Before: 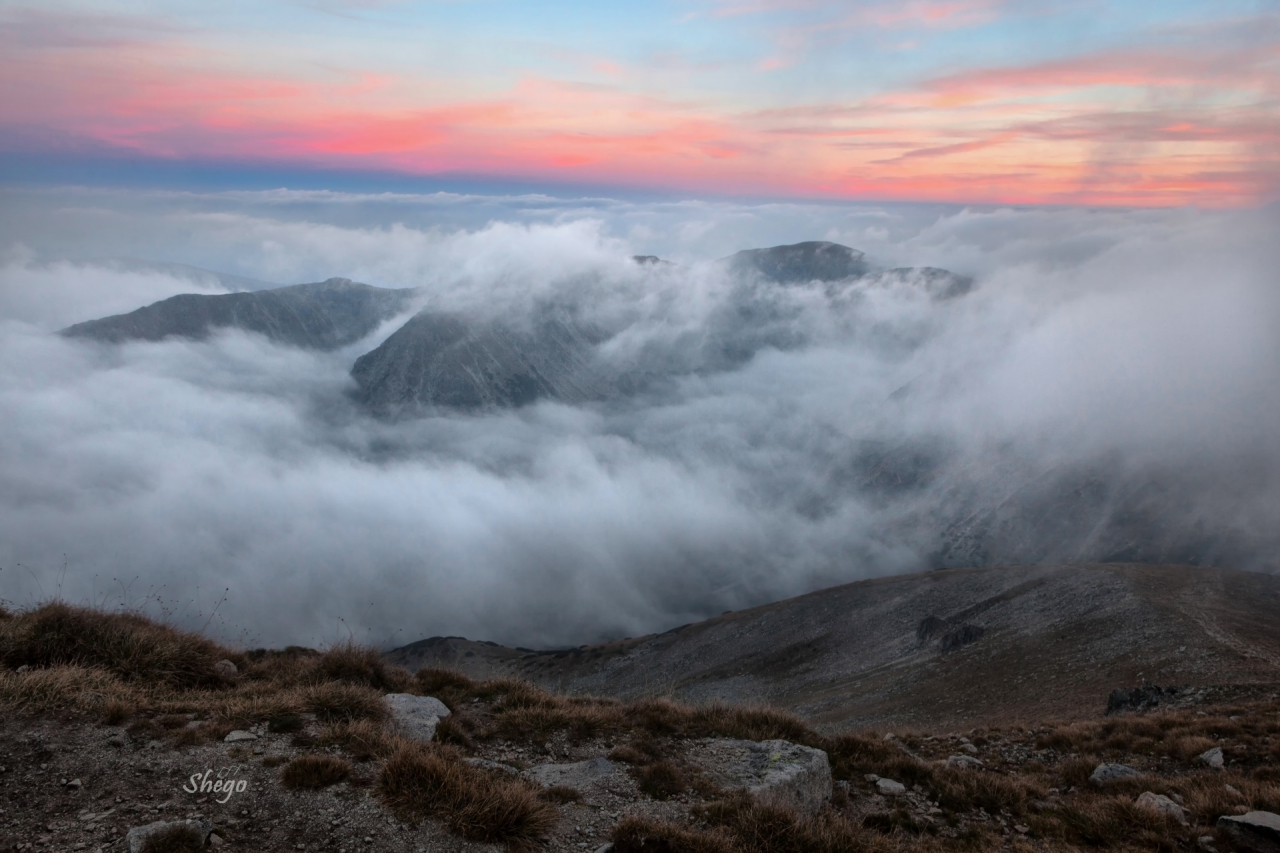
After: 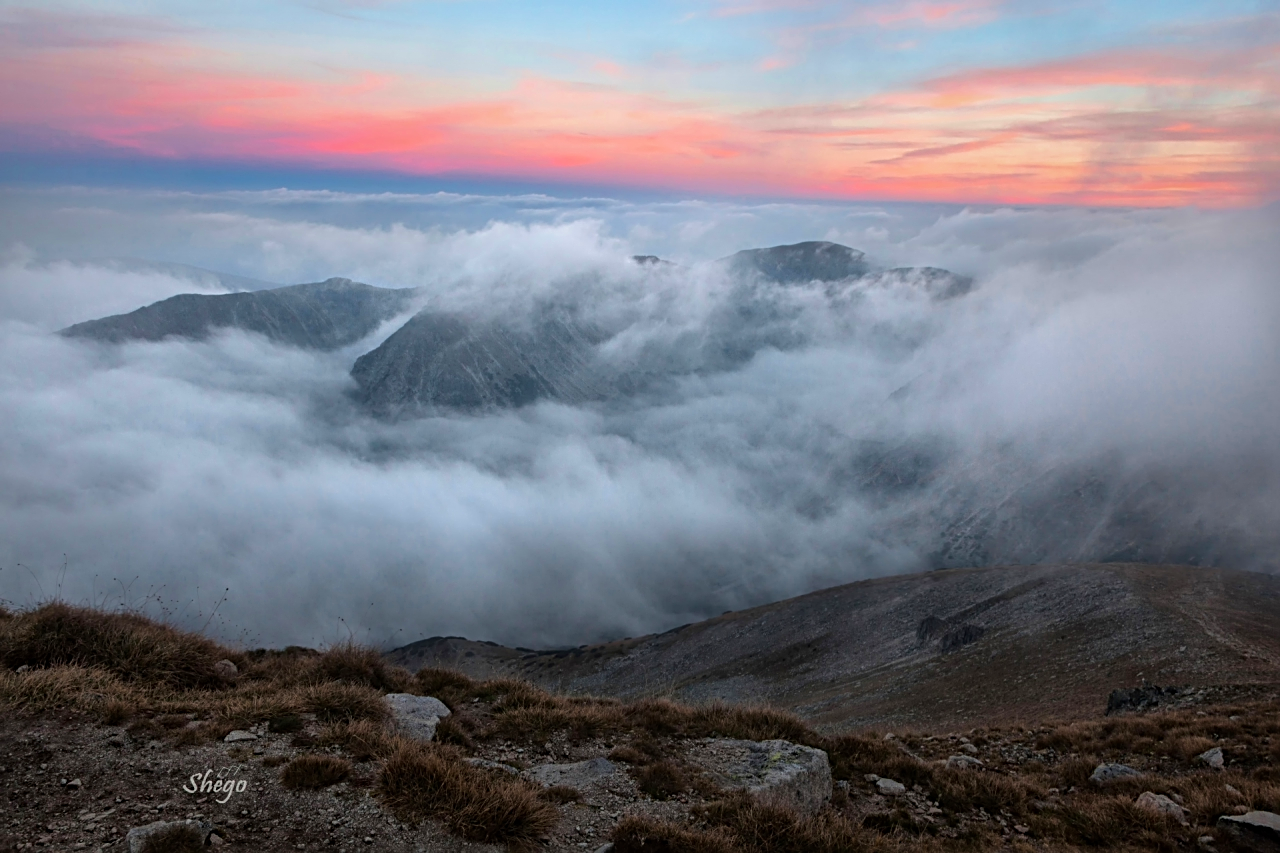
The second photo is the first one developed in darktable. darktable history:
sharpen: radius 2.775
velvia: on, module defaults
color correction: highlights a* -0.262, highlights b* -0.083
